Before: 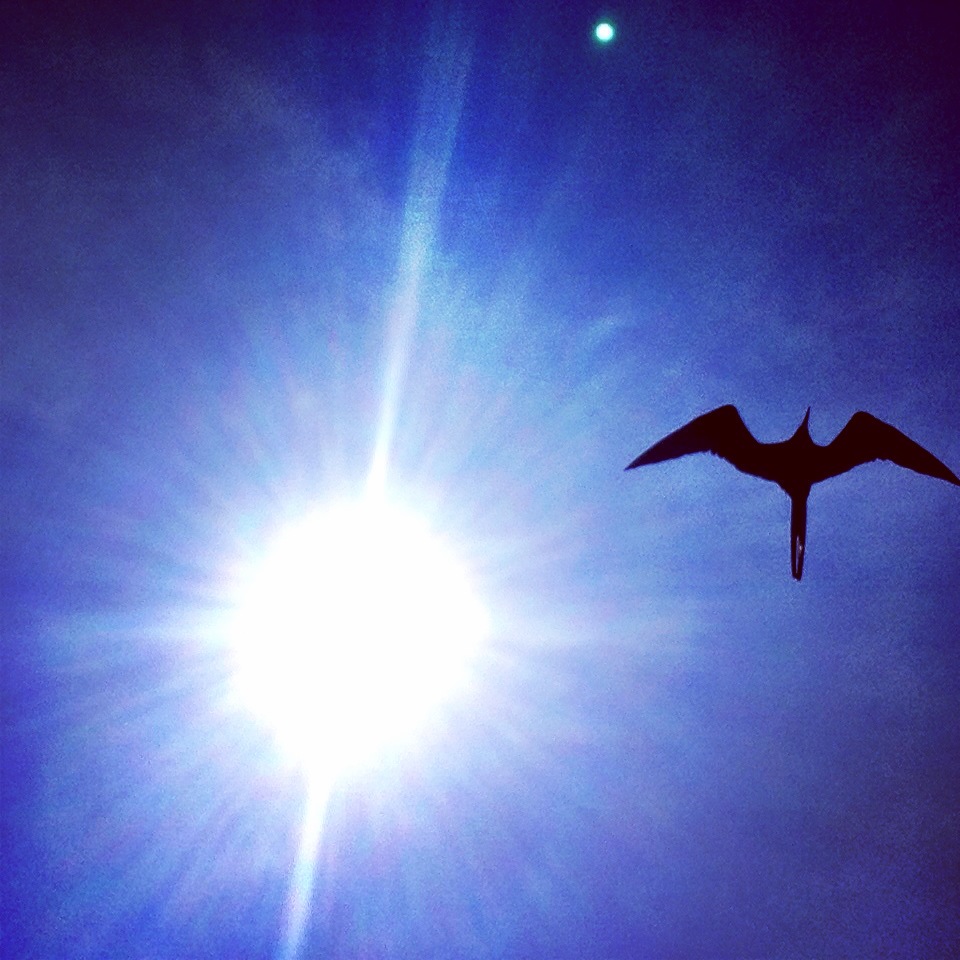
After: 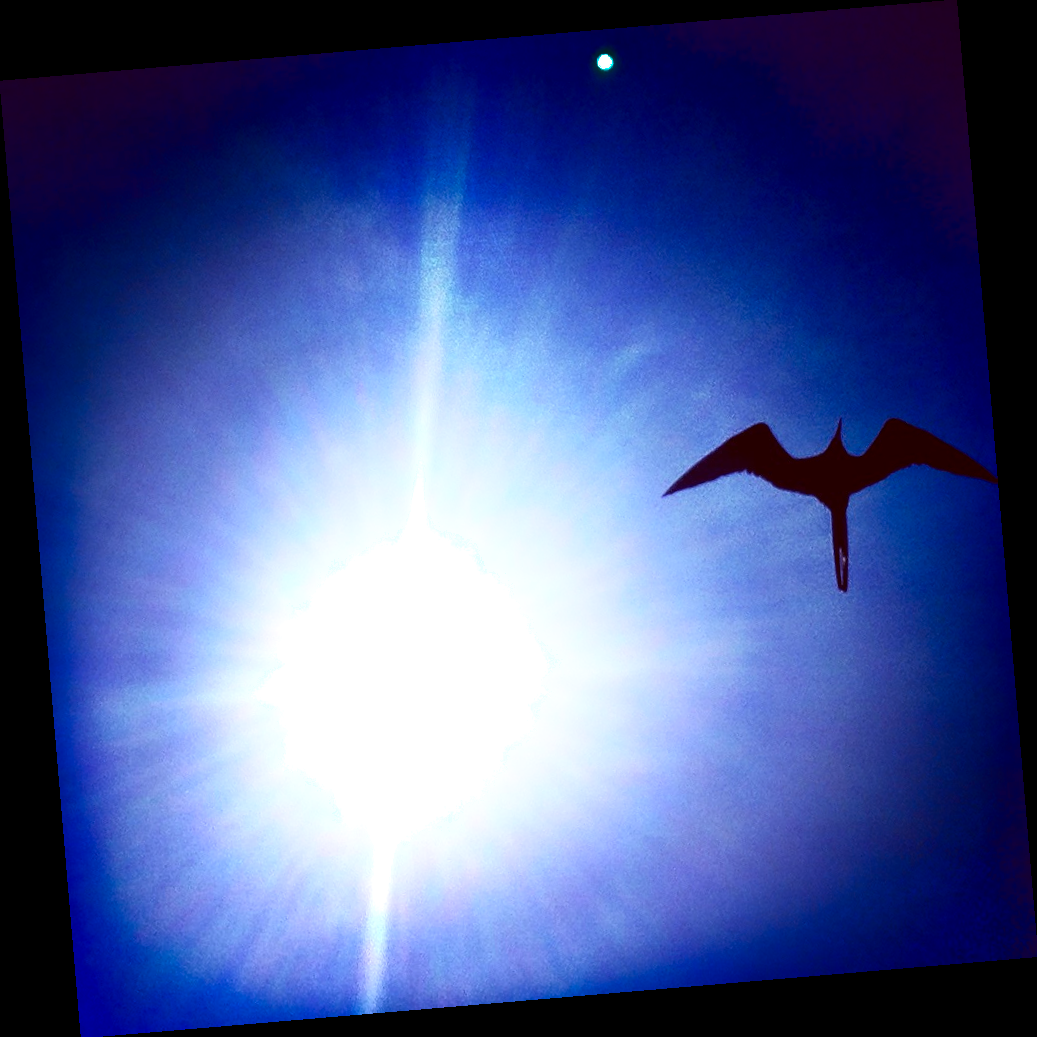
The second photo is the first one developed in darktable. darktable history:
shadows and highlights: shadows -90, highlights 90, soften with gaussian
levels: levels [0, 0.476, 0.951]
rotate and perspective: rotation -4.86°, automatic cropping off
